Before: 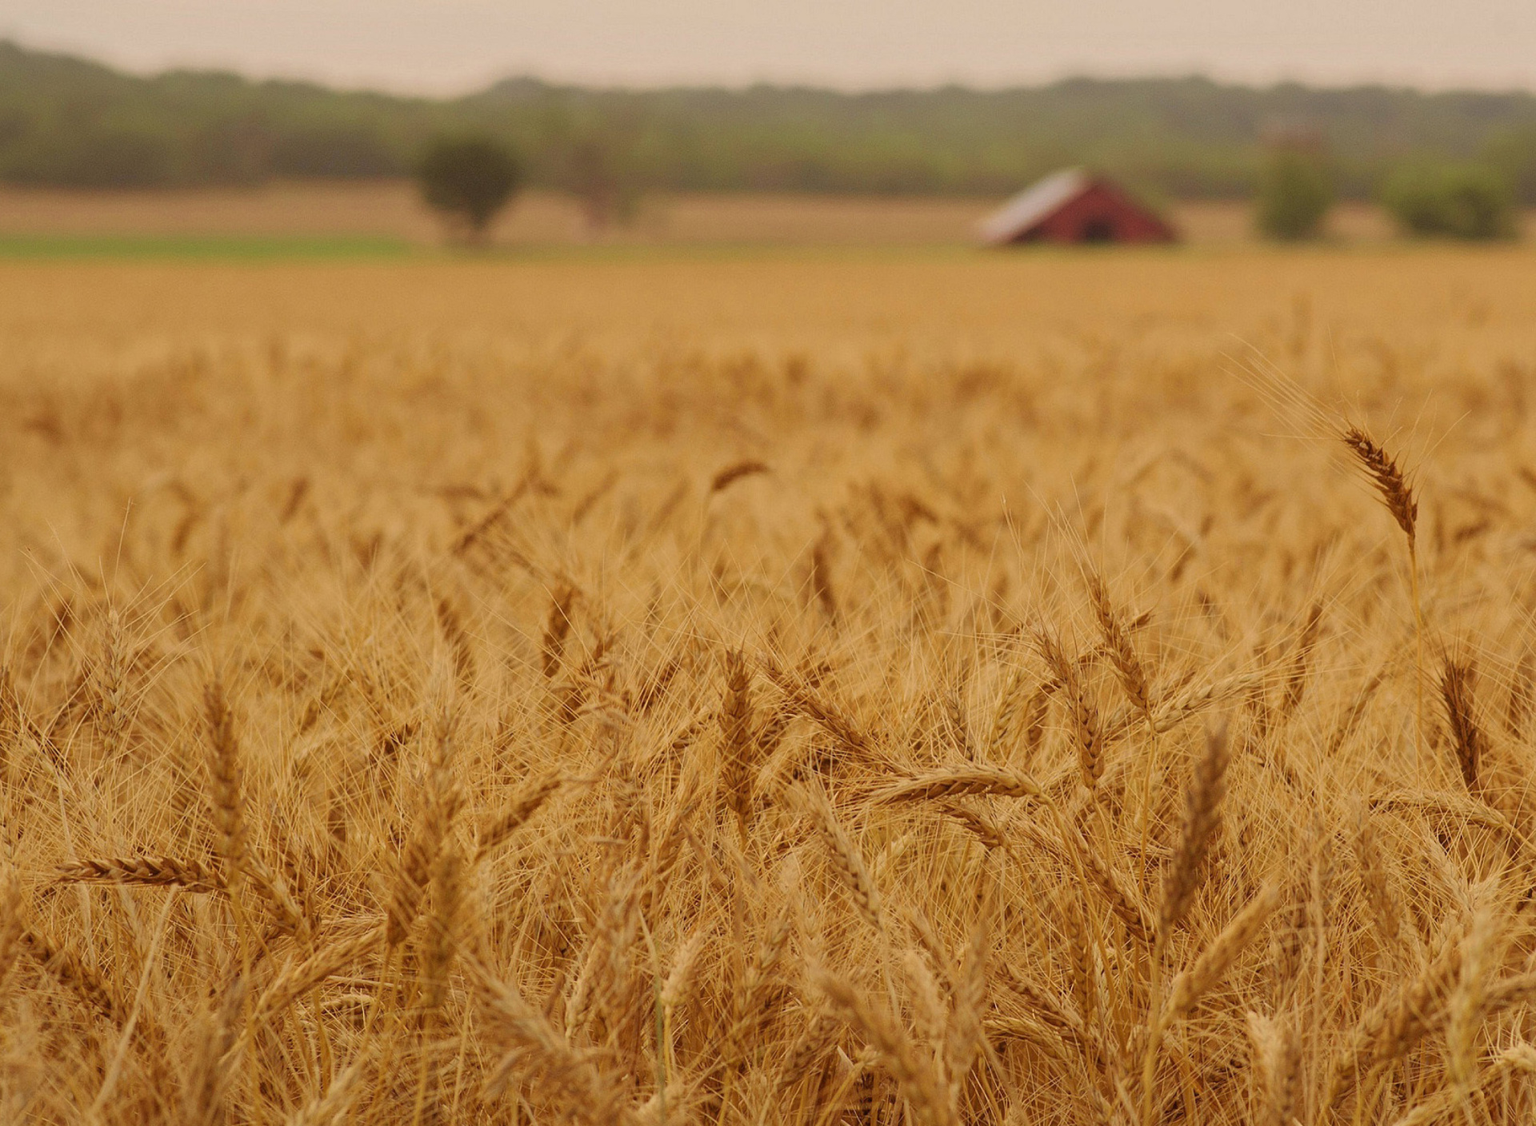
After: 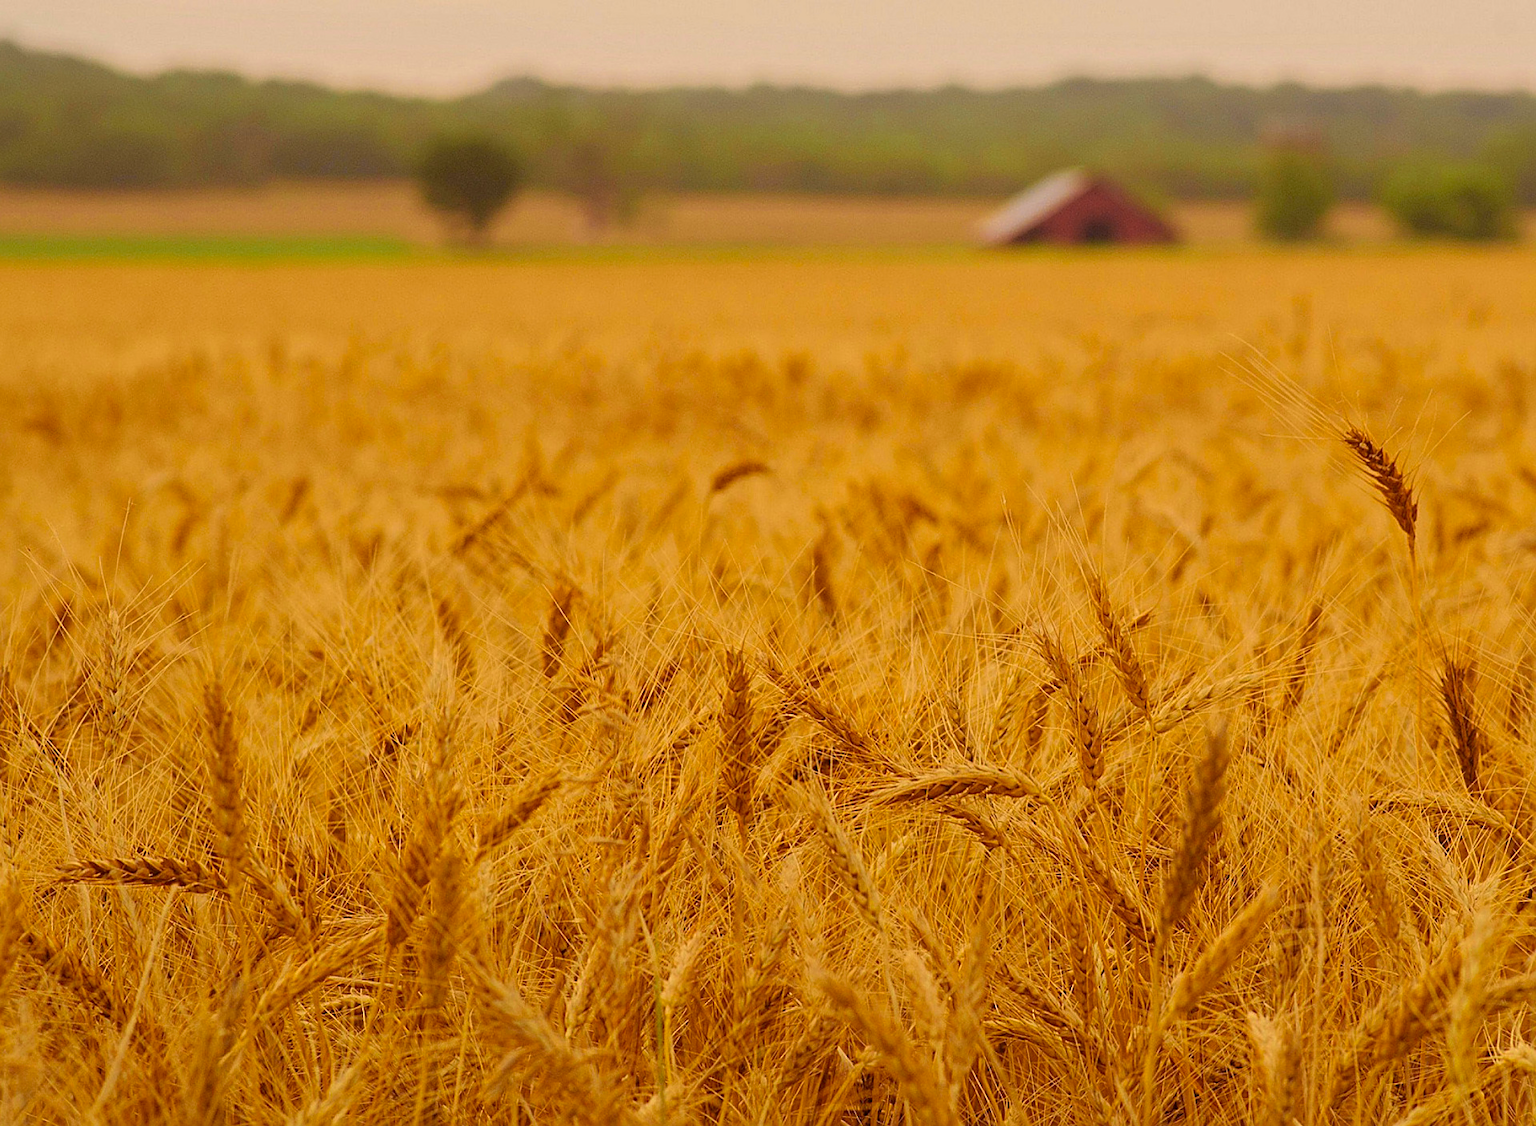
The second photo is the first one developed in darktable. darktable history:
sharpen: on, module defaults
color zones: curves: ch0 [(0.224, 0.526) (0.75, 0.5)]; ch1 [(0.055, 0.526) (0.224, 0.761) (0.377, 0.526) (0.75, 0.5)]
